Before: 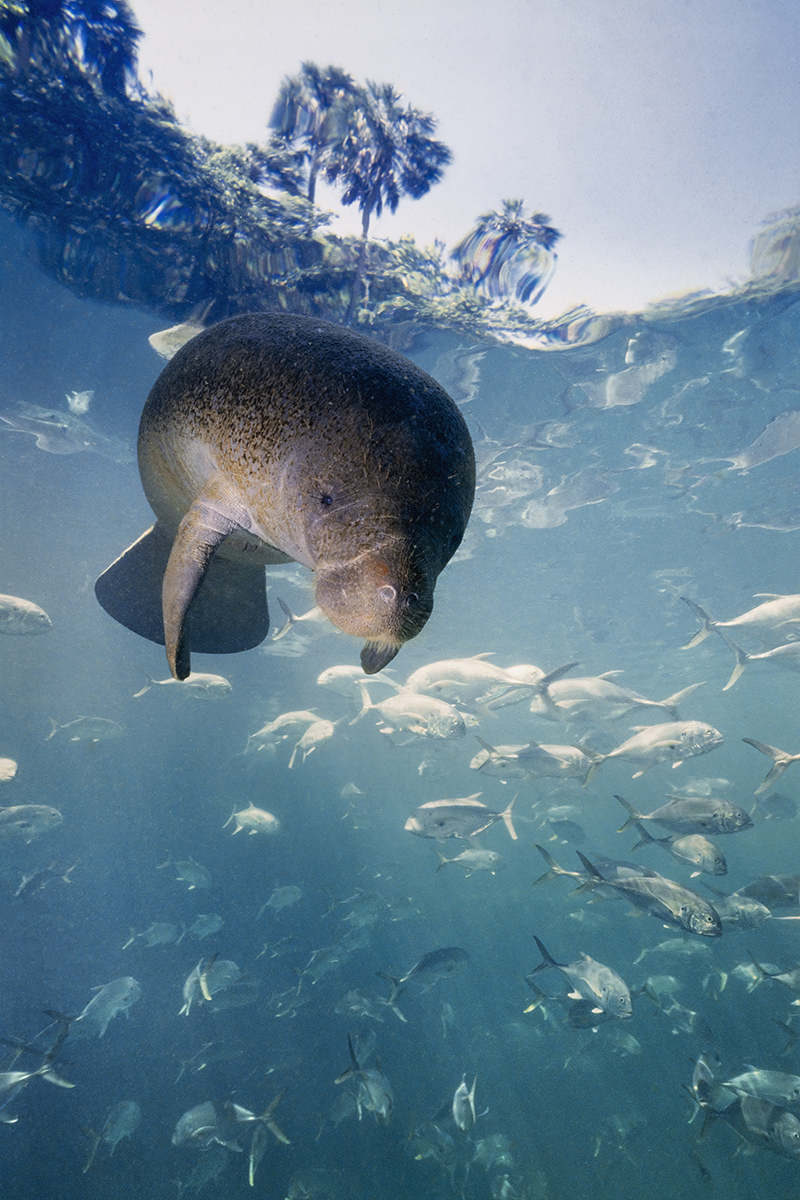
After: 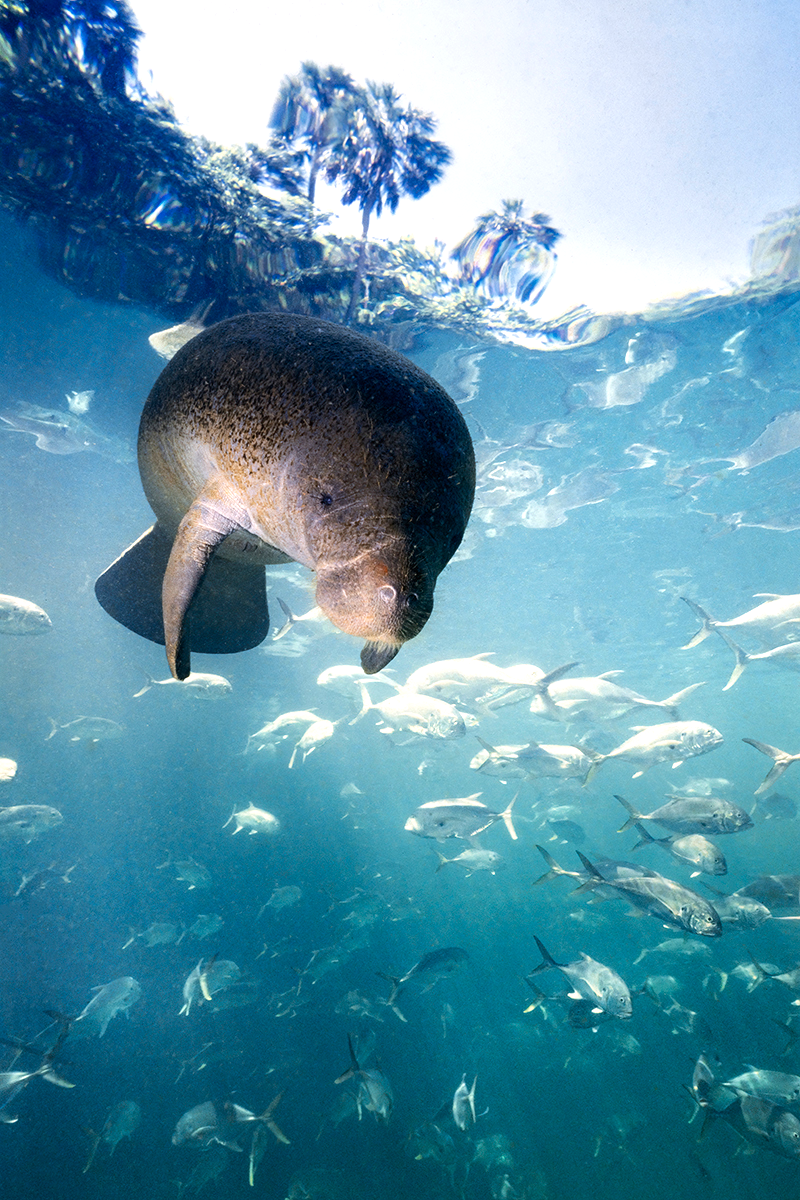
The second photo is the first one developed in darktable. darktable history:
tone equalizer: -8 EV 0.001 EV, -7 EV -0.002 EV, -6 EV 0.004 EV, -5 EV -0.05 EV, -4 EV -0.121 EV, -3 EV -0.165 EV, -2 EV 0.221 EV, -1 EV 0.703 EV, +0 EV 0.493 EV
